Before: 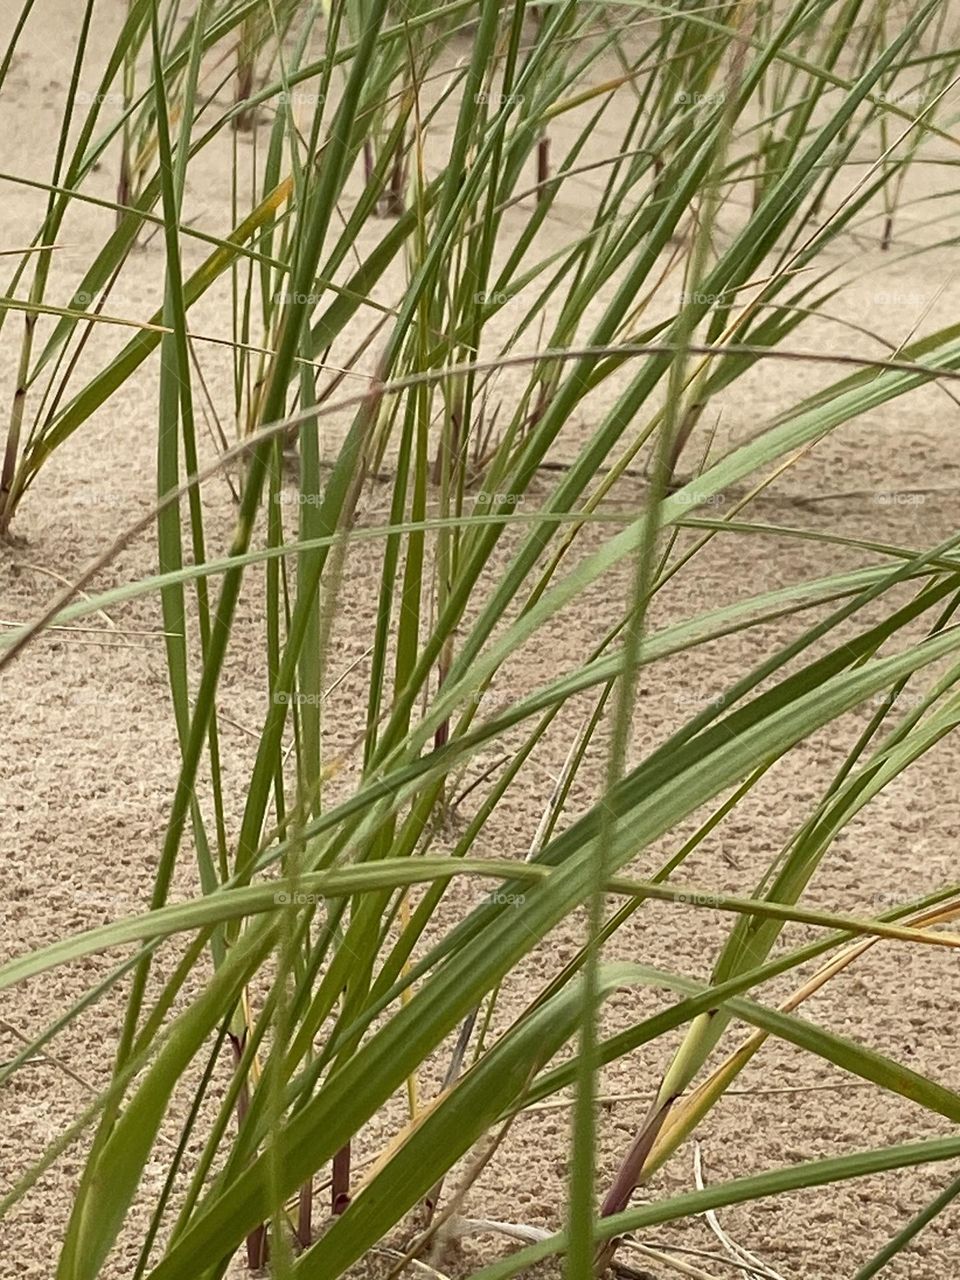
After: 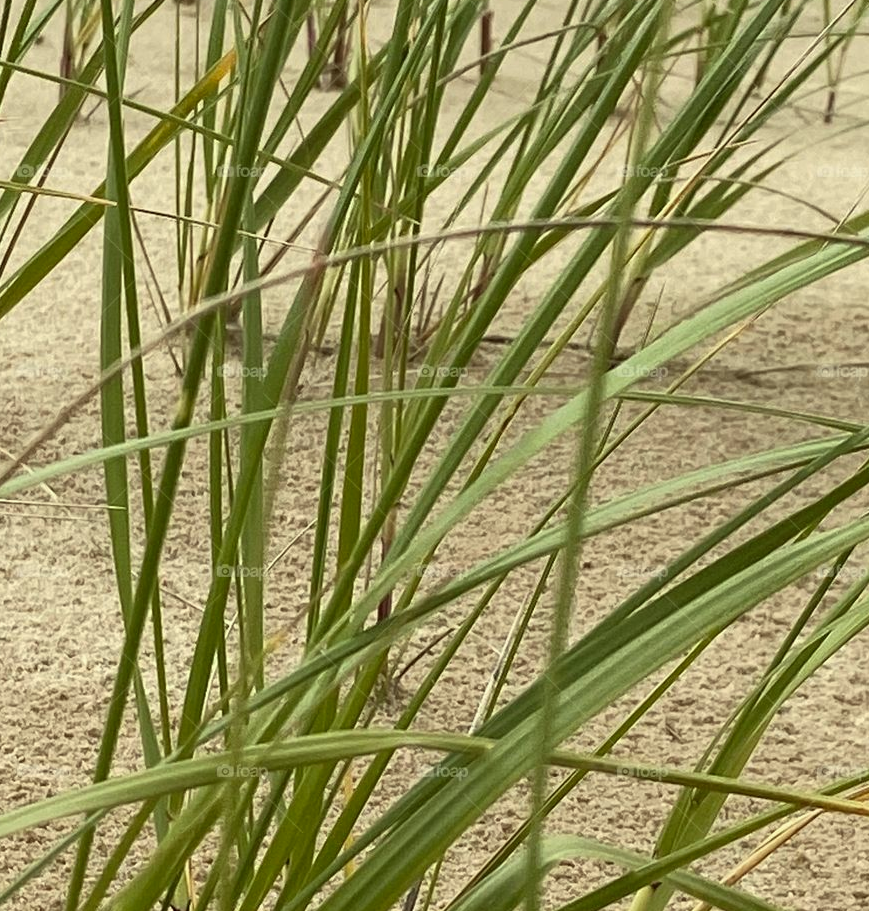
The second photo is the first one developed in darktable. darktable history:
crop: left 5.952%, top 9.956%, right 3.487%, bottom 18.863%
color correction: highlights a* -4.45, highlights b* 7.13
